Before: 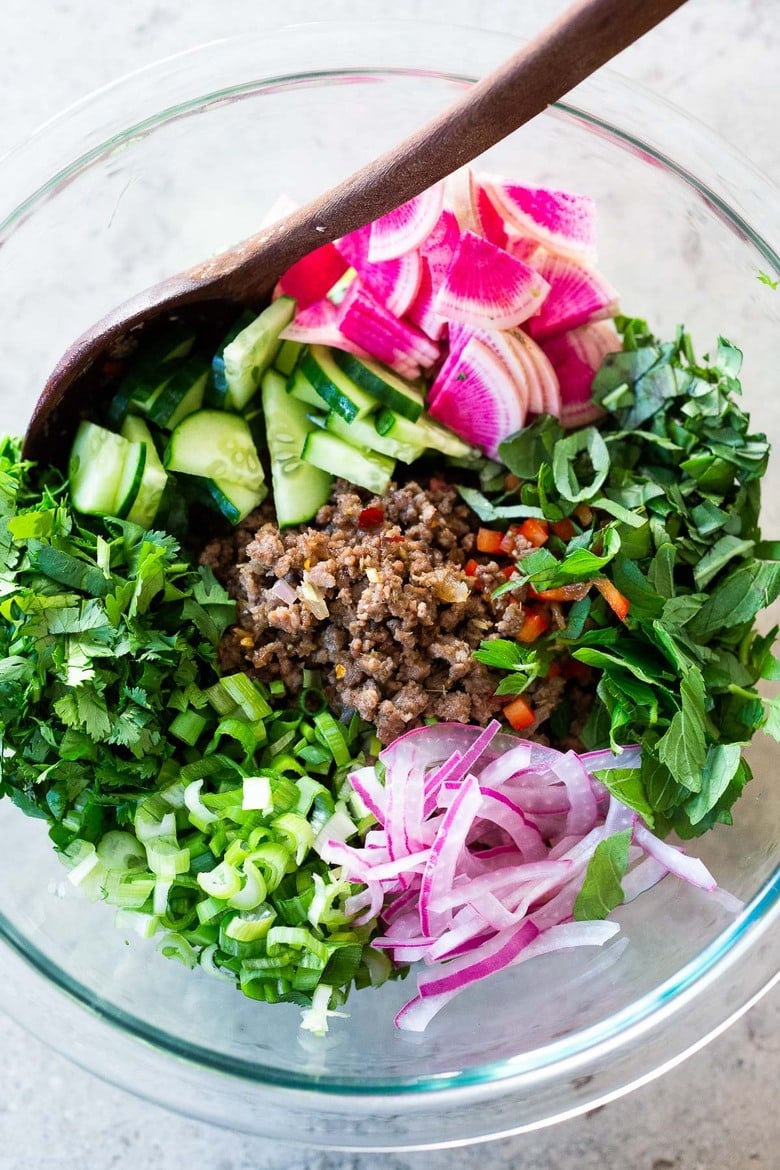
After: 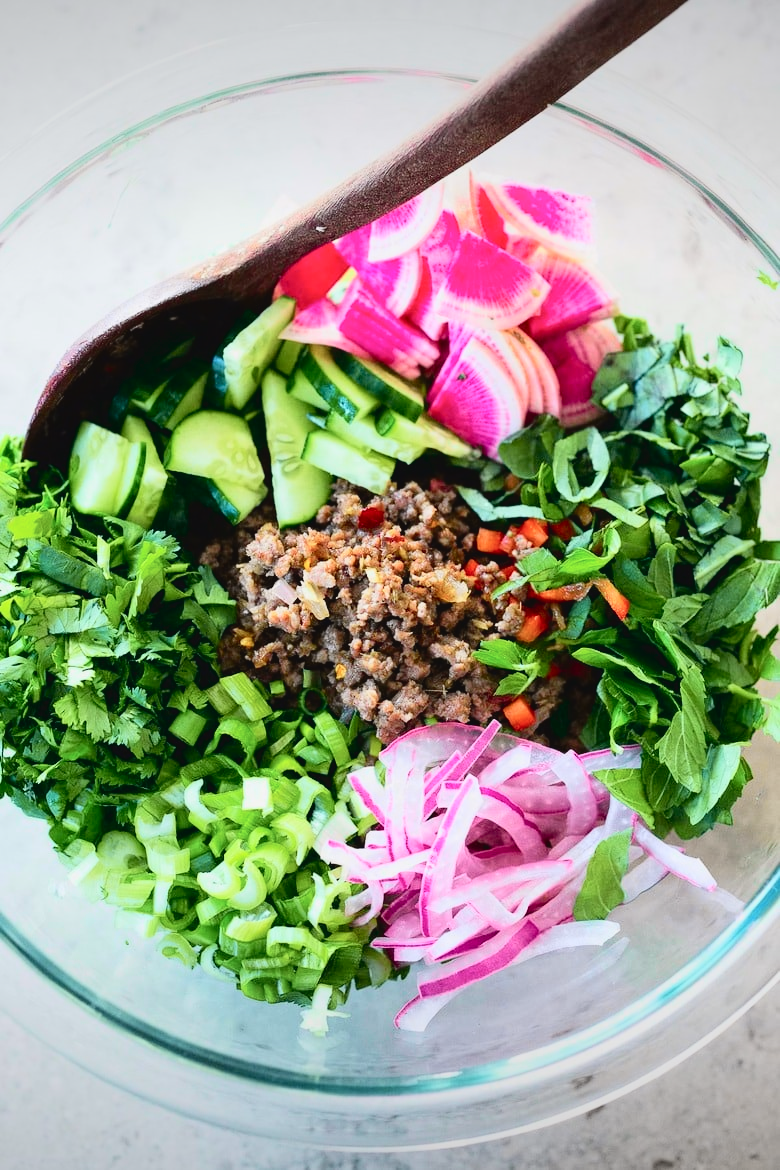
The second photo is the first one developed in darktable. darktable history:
vignetting: fall-off start 97.75%, fall-off radius 101.16%, center (-0.013, 0), width/height ratio 1.362
tone curve: curves: ch0 [(0, 0.037) (0.045, 0.055) (0.155, 0.138) (0.29, 0.325) (0.428, 0.513) (0.604, 0.71) (0.824, 0.882) (1, 0.965)]; ch1 [(0, 0) (0.339, 0.334) (0.445, 0.419) (0.476, 0.454) (0.498, 0.498) (0.53, 0.515) (0.557, 0.556) (0.609, 0.649) (0.716, 0.746) (1, 1)]; ch2 [(0, 0) (0.327, 0.318) (0.417, 0.426) (0.46, 0.453) (0.502, 0.5) (0.526, 0.52) (0.554, 0.541) (0.626, 0.65) (0.749, 0.746) (1, 1)], color space Lab, independent channels, preserve colors none
